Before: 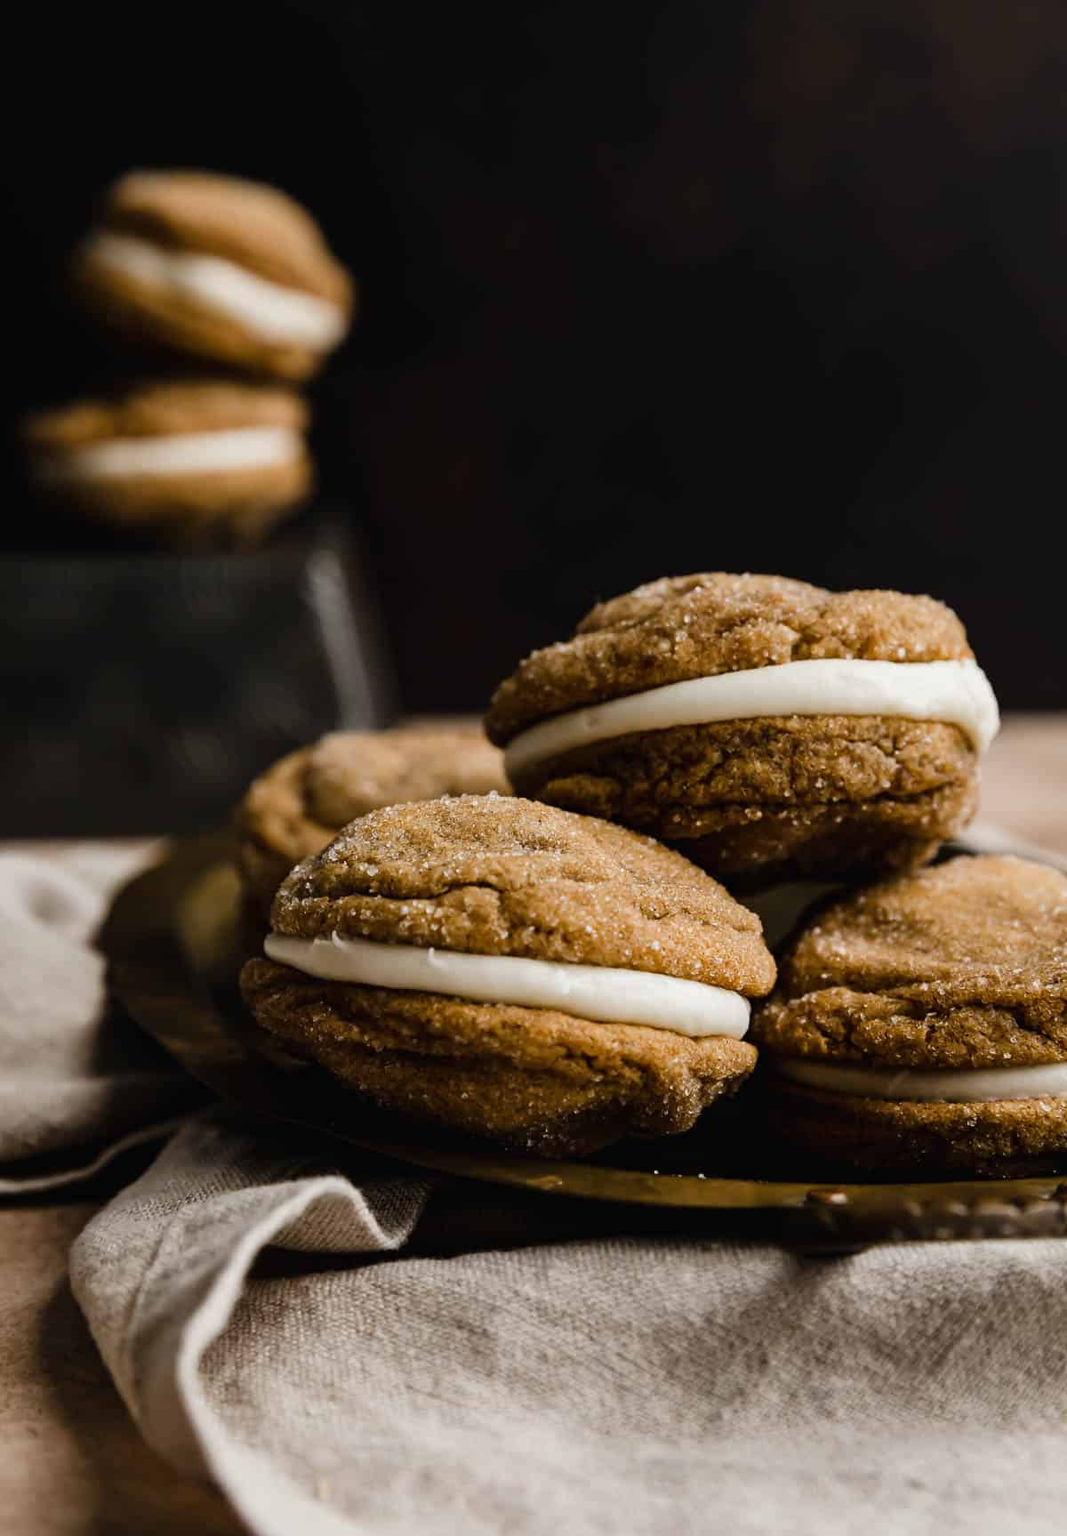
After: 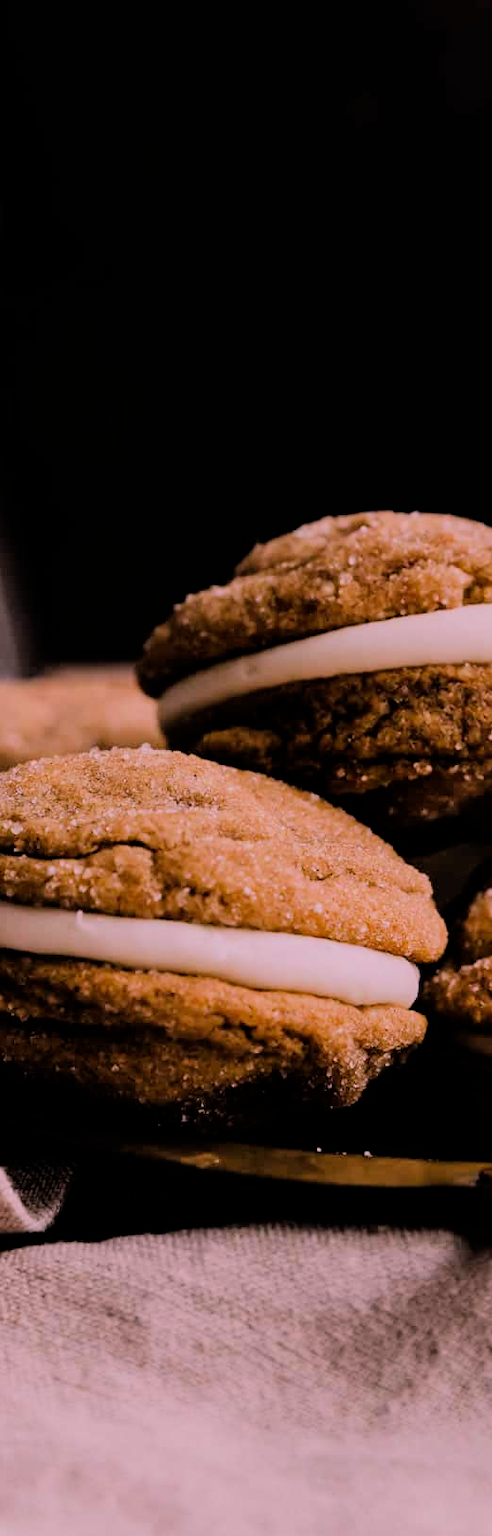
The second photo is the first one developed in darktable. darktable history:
crop: left 33.452%, top 6.025%, right 23.155%
filmic rgb: black relative exposure -6.15 EV, white relative exposure 6.96 EV, hardness 2.23, color science v6 (2022)
white balance: red 1.188, blue 1.11
